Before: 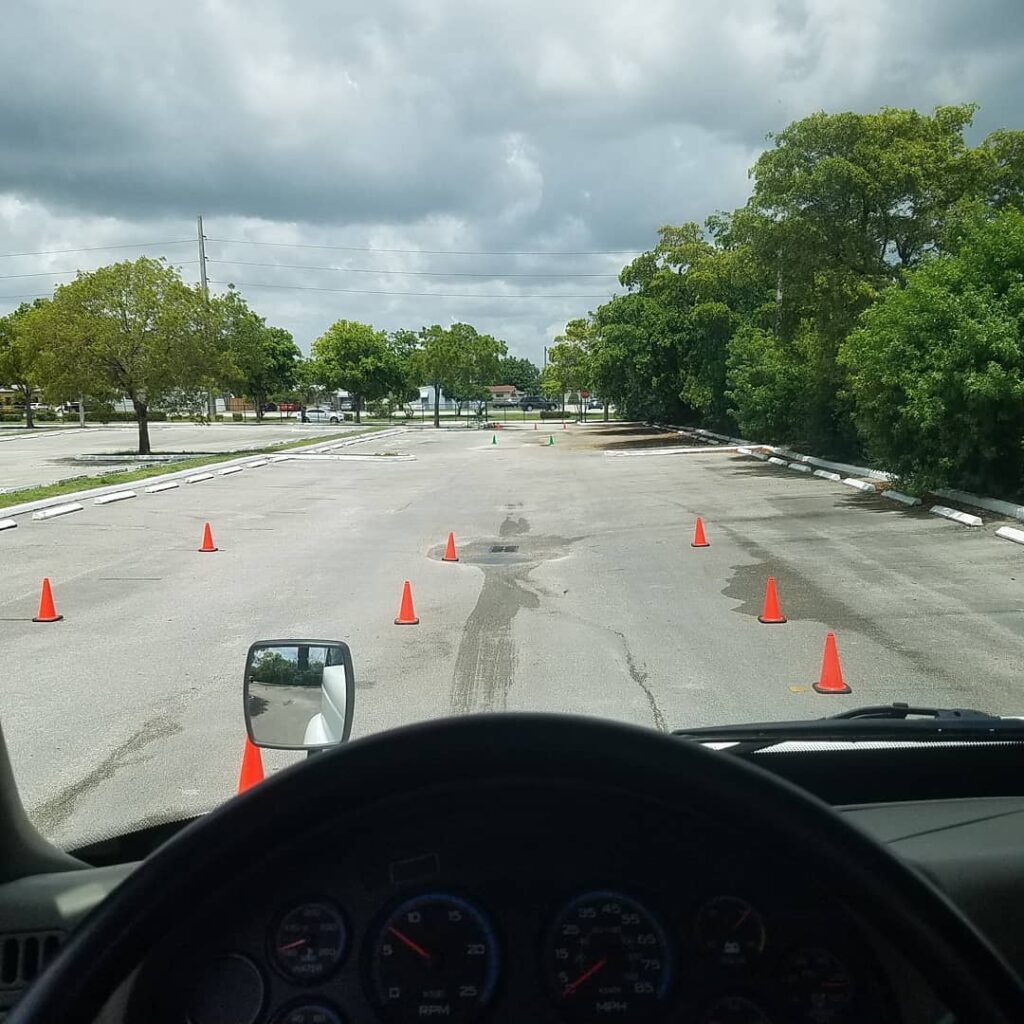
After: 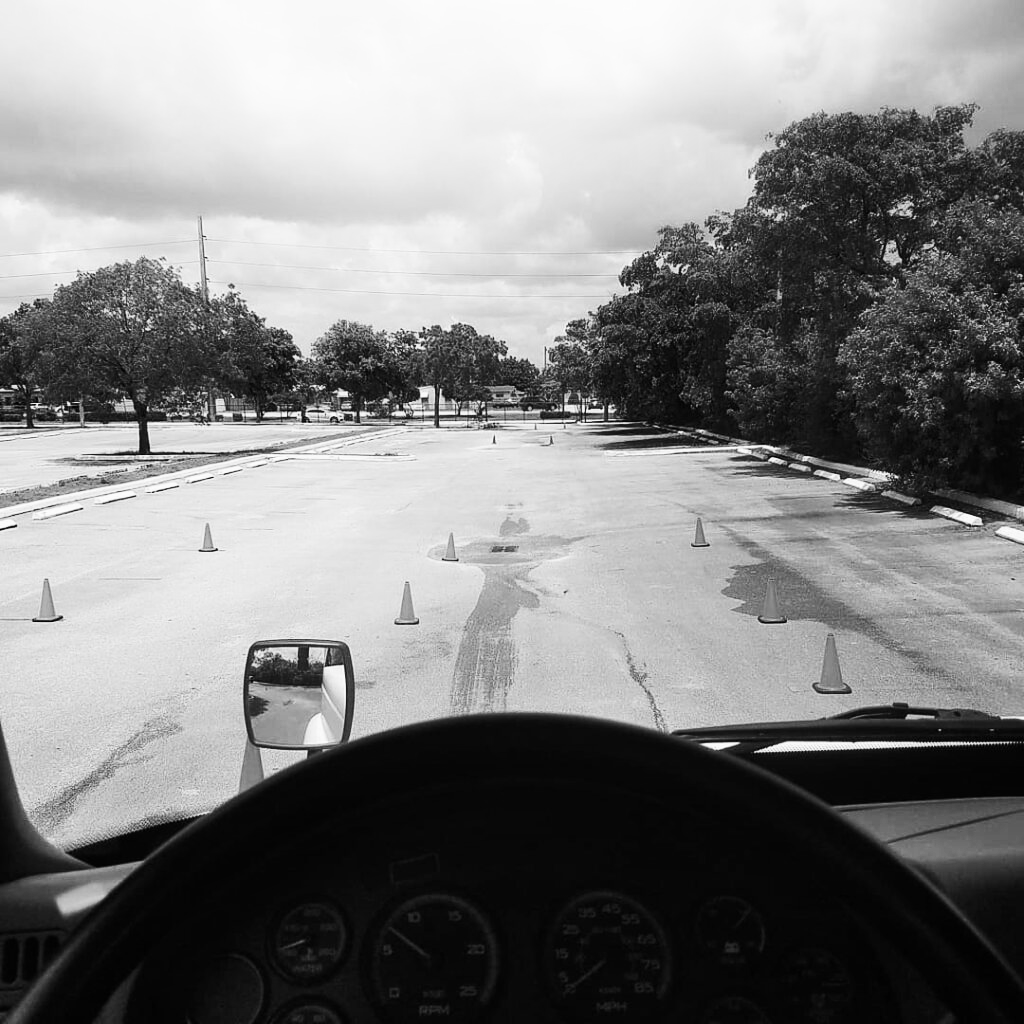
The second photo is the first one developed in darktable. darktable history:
shadows and highlights: highlights 70.7, soften with gaussian
color balance rgb: perceptual saturation grading › global saturation 20%, global vibrance 20%
contrast brightness saturation: contrast 0.28
color calibration: output gray [0.21, 0.42, 0.37, 0], gray › normalize channels true, illuminant same as pipeline (D50), adaptation XYZ, x 0.346, y 0.359, gamut compression 0
